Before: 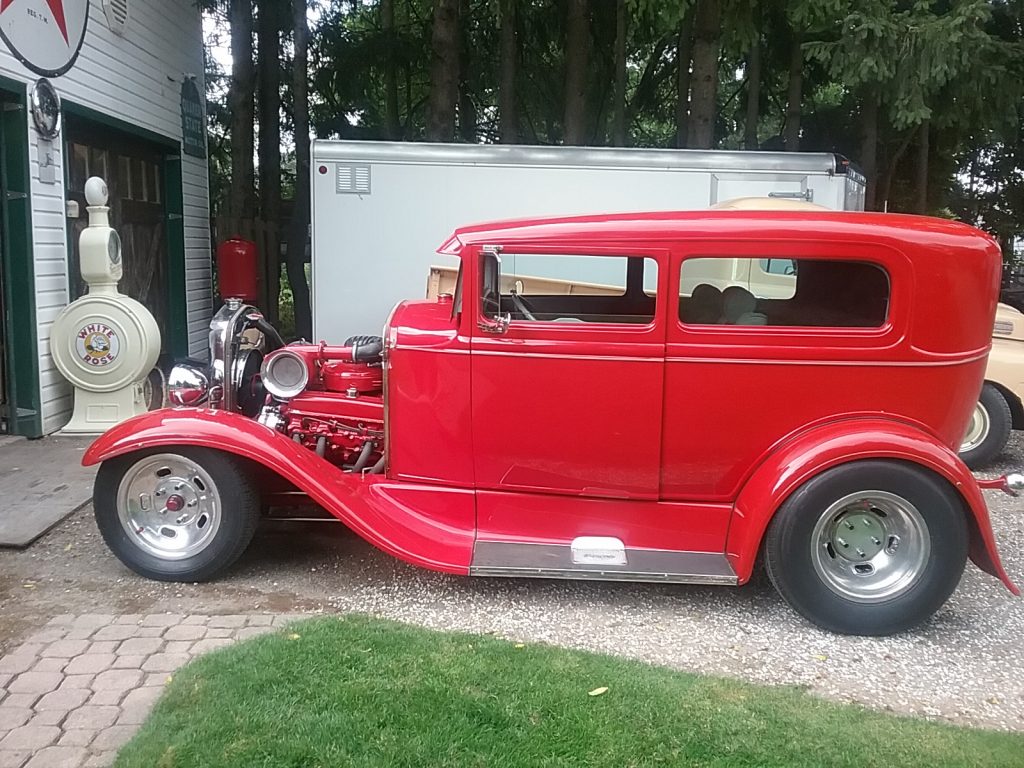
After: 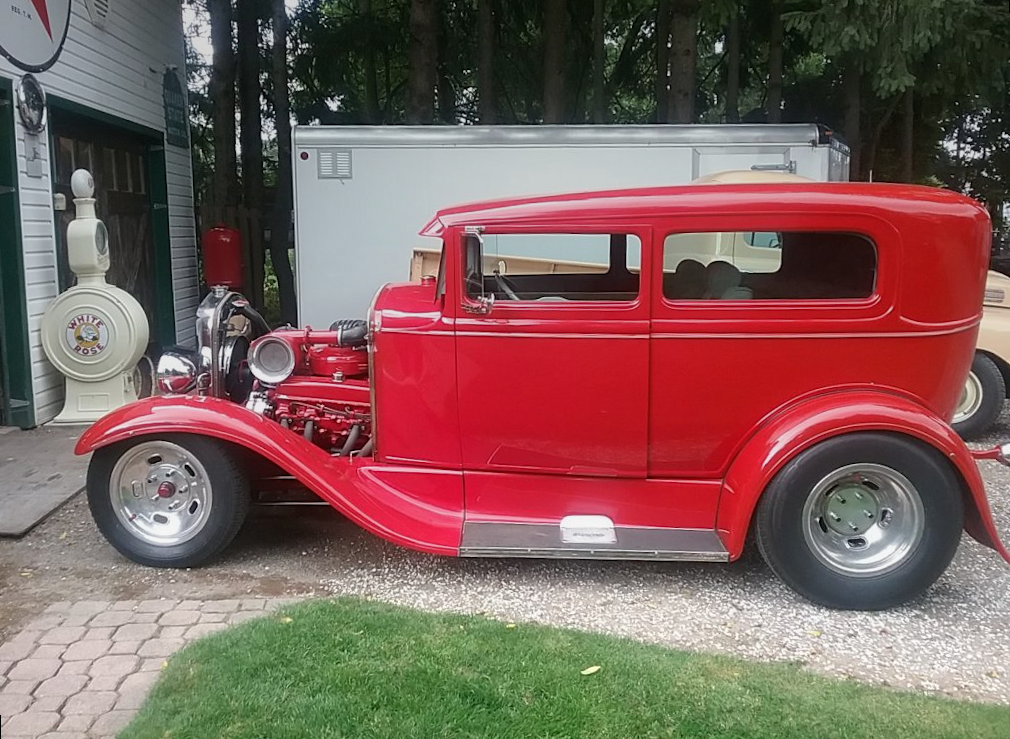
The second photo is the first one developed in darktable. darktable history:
graduated density: on, module defaults
rotate and perspective: rotation -1.32°, lens shift (horizontal) -0.031, crop left 0.015, crop right 0.985, crop top 0.047, crop bottom 0.982
